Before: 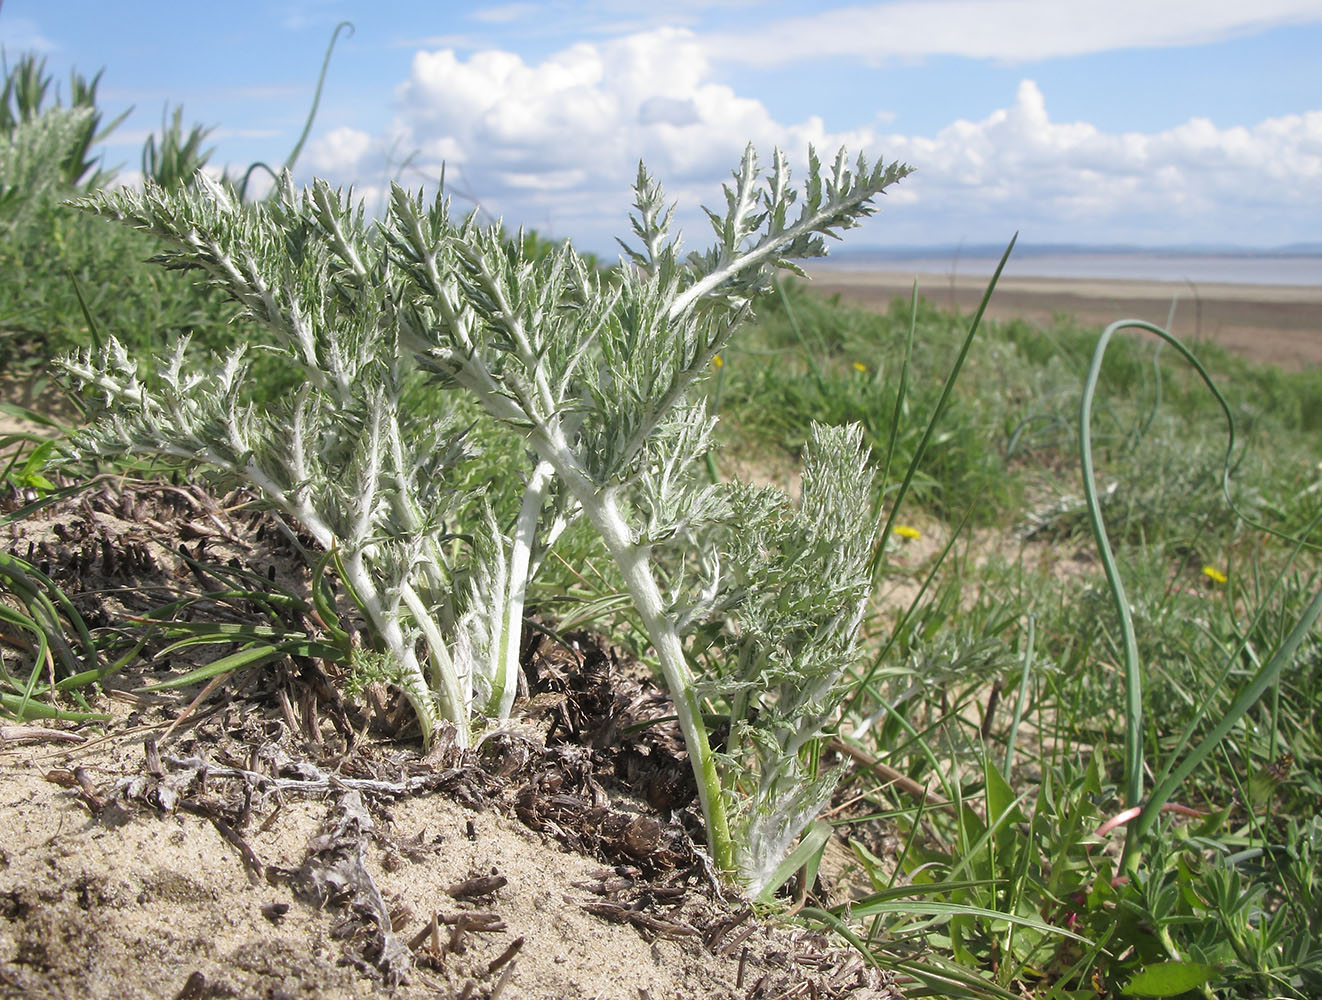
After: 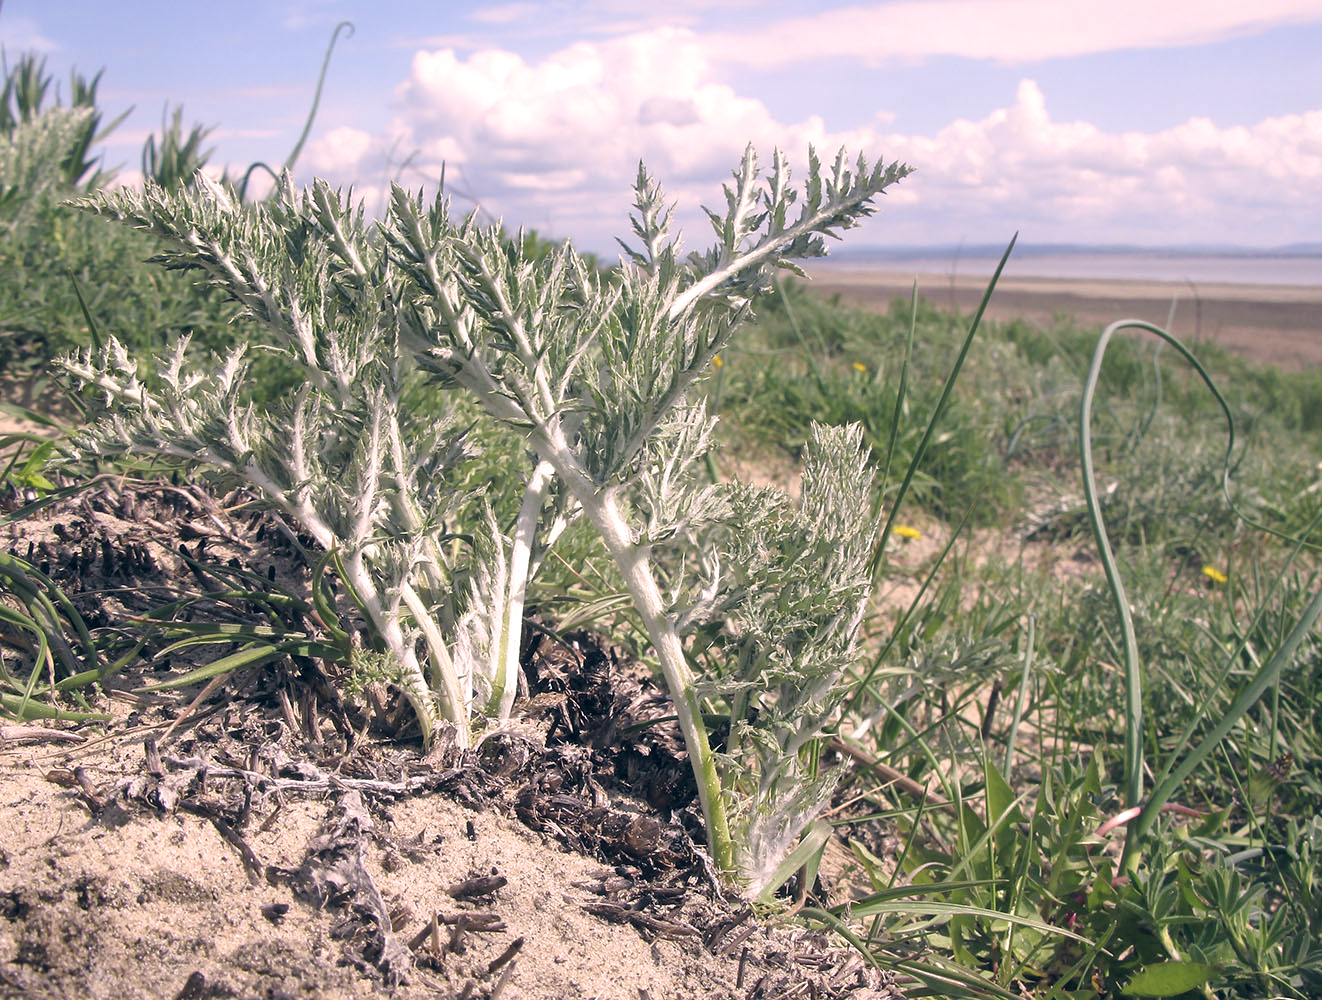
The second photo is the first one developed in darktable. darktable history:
levels: levels [0.016, 0.484, 0.953]
color correction: highlights a* 14.48, highlights b* 5.88, shadows a* -5.65, shadows b* -15.5, saturation 0.84
